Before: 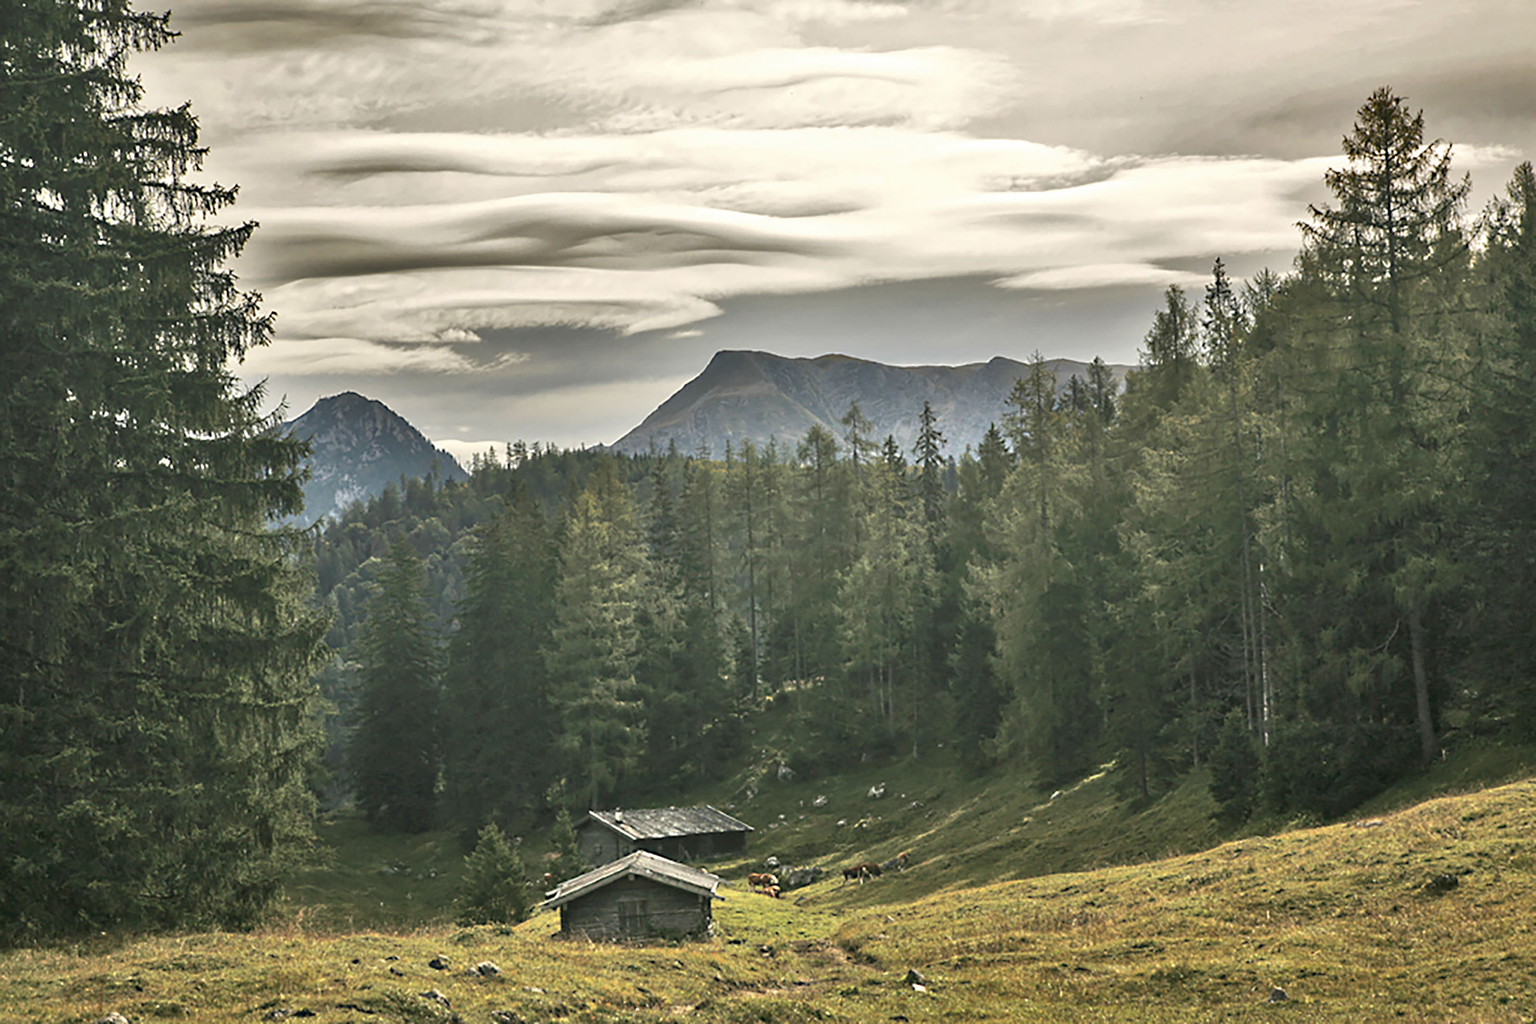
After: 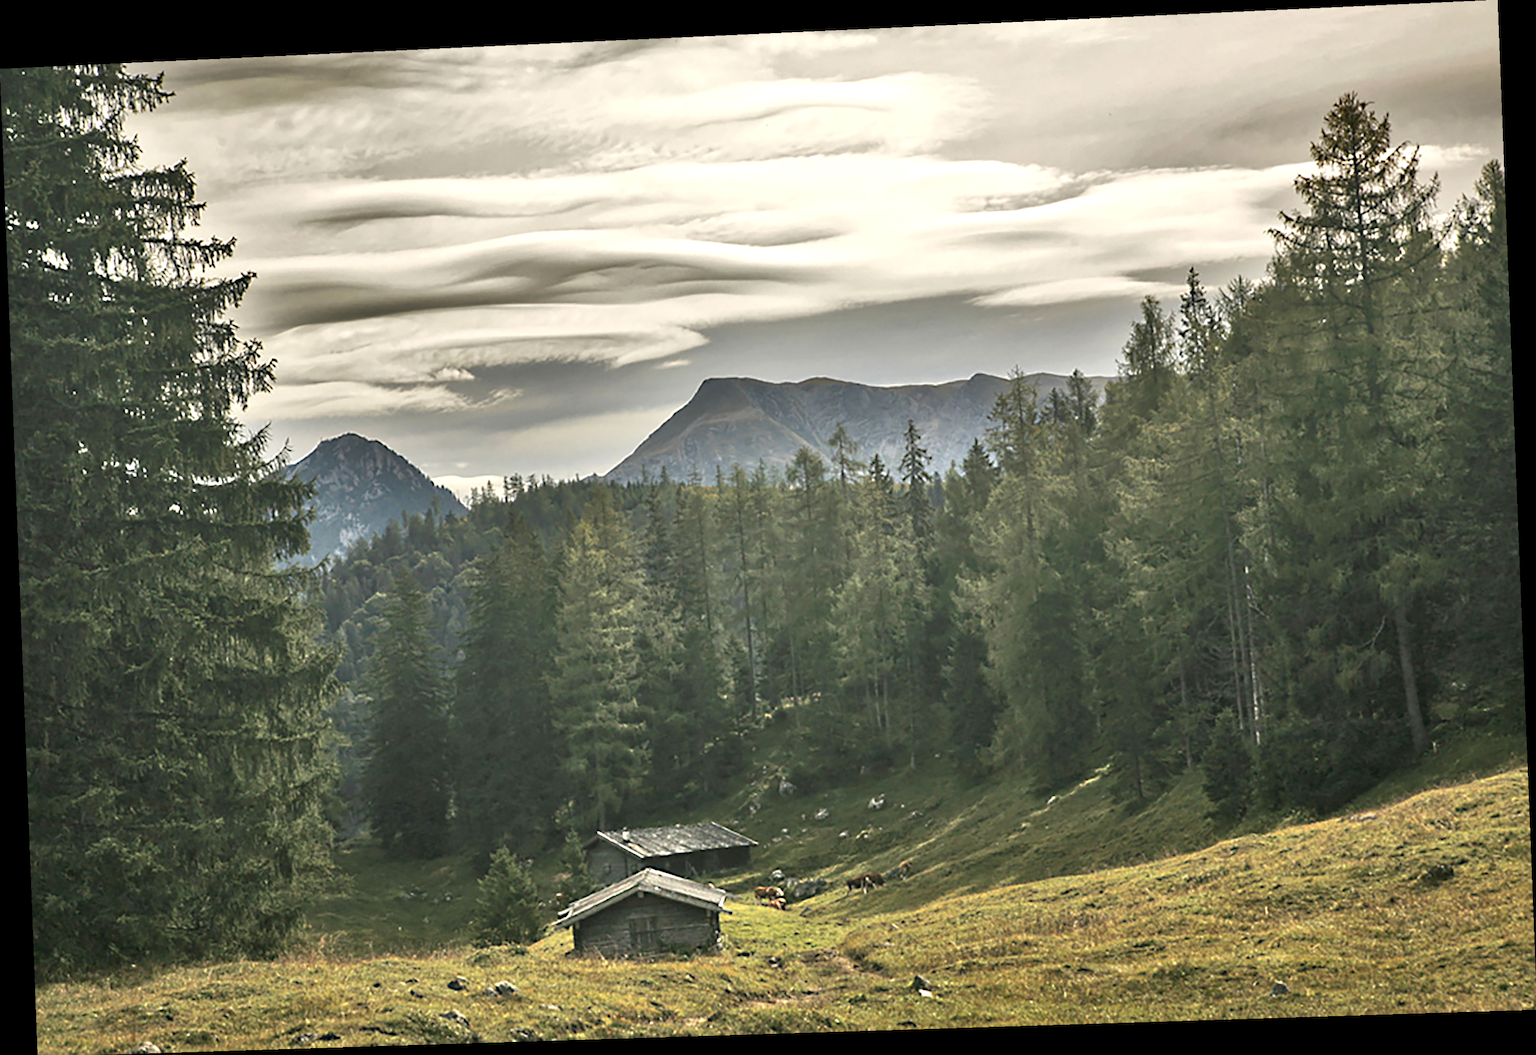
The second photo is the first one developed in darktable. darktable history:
exposure: exposure 0.128 EV, compensate highlight preservation false
rotate and perspective: rotation -2.22°, lens shift (horizontal) -0.022, automatic cropping off
tone equalizer: on, module defaults
